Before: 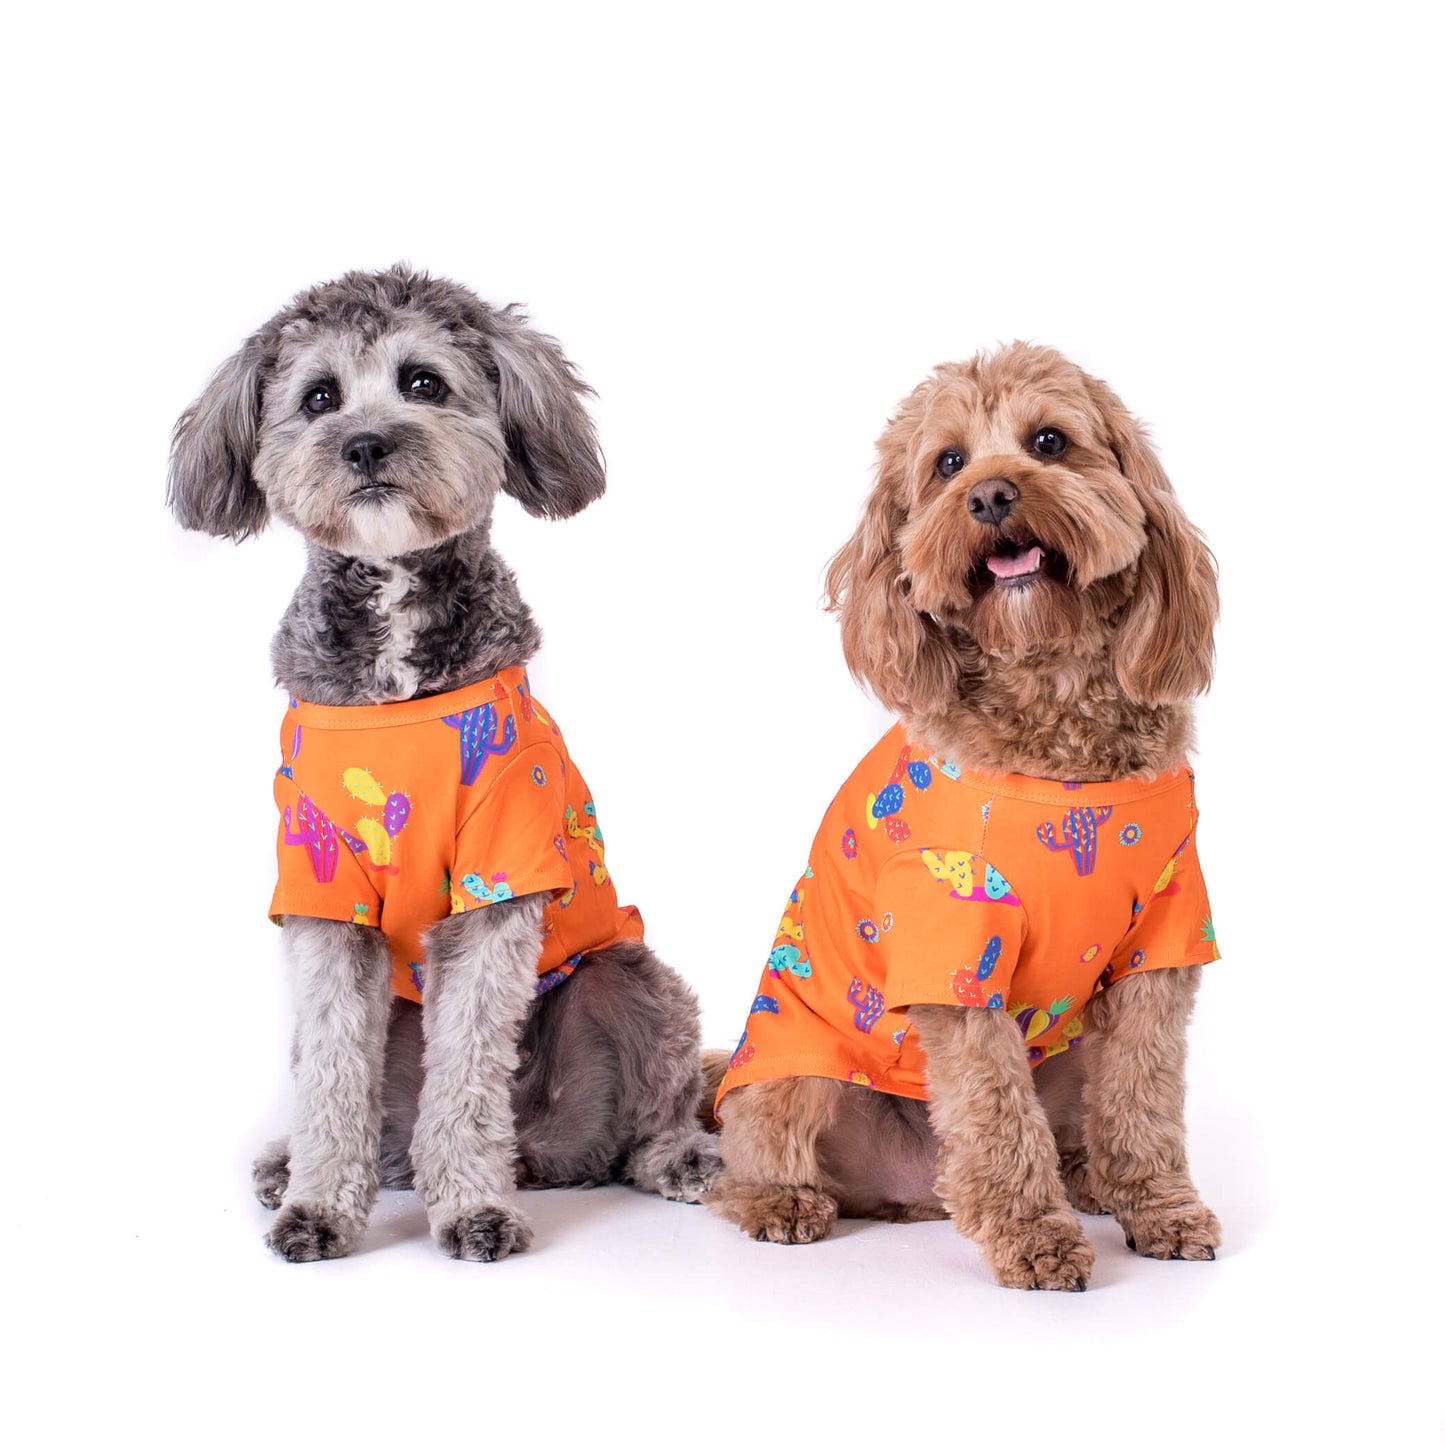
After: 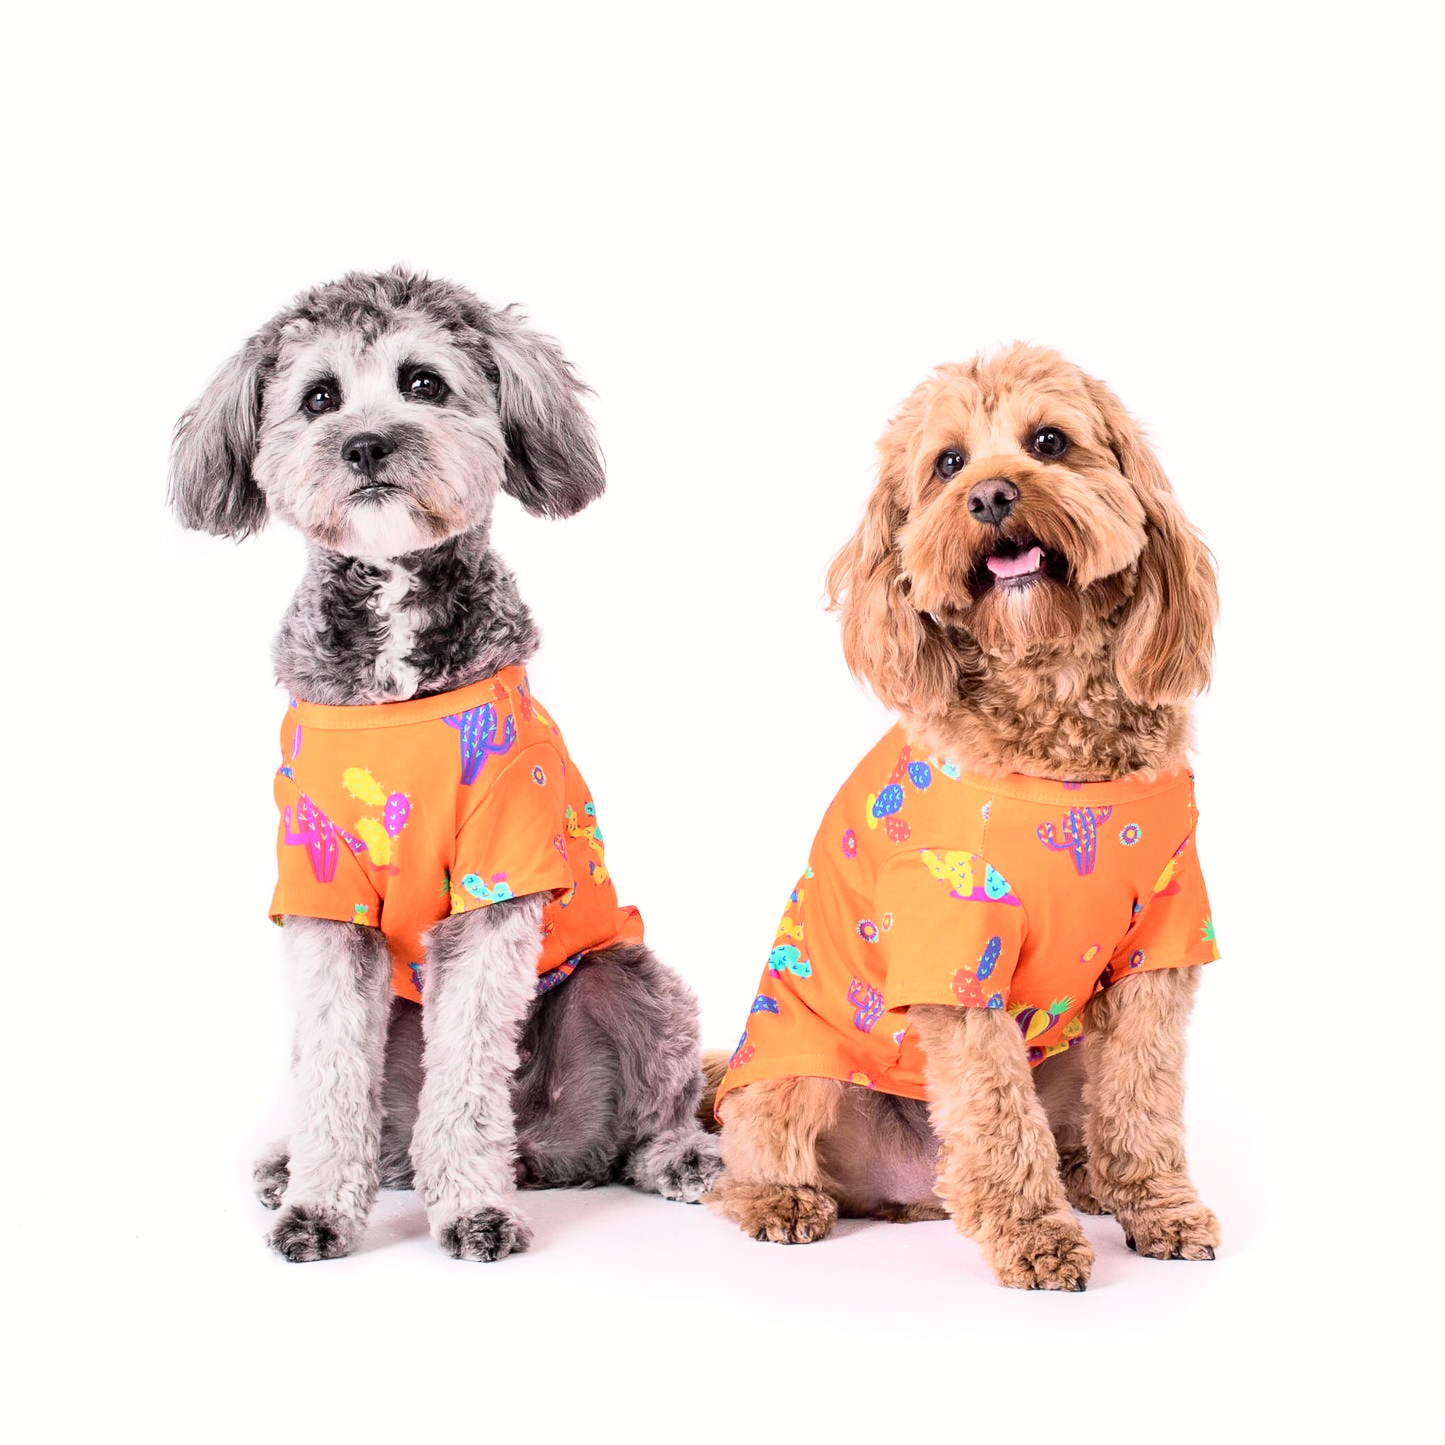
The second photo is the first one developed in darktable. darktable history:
tone curve: curves: ch0 [(0, 0) (0.055, 0.057) (0.258, 0.307) (0.434, 0.543) (0.517, 0.657) (0.745, 0.874) (1, 1)]; ch1 [(0, 0) (0.346, 0.307) (0.418, 0.383) (0.46, 0.439) (0.482, 0.493) (0.502, 0.503) (0.517, 0.514) (0.55, 0.561) (0.588, 0.603) (0.646, 0.688) (1, 1)]; ch2 [(0, 0) (0.346, 0.34) (0.431, 0.45) (0.485, 0.499) (0.5, 0.503) (0.527, 0.525) (0.545, 0.562) (0.679, 0.706) (1, 1)], color space Lab, independent channels, preserve colors none
